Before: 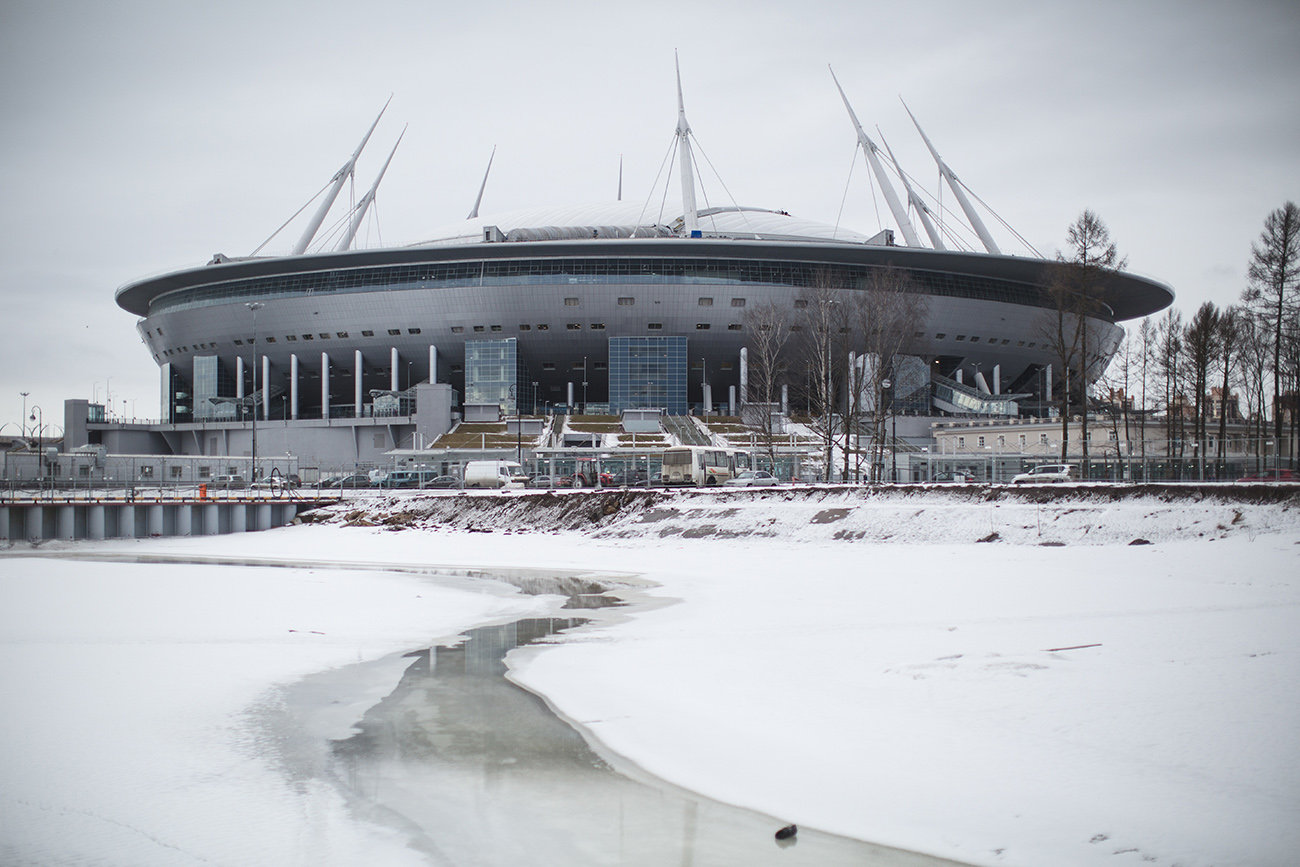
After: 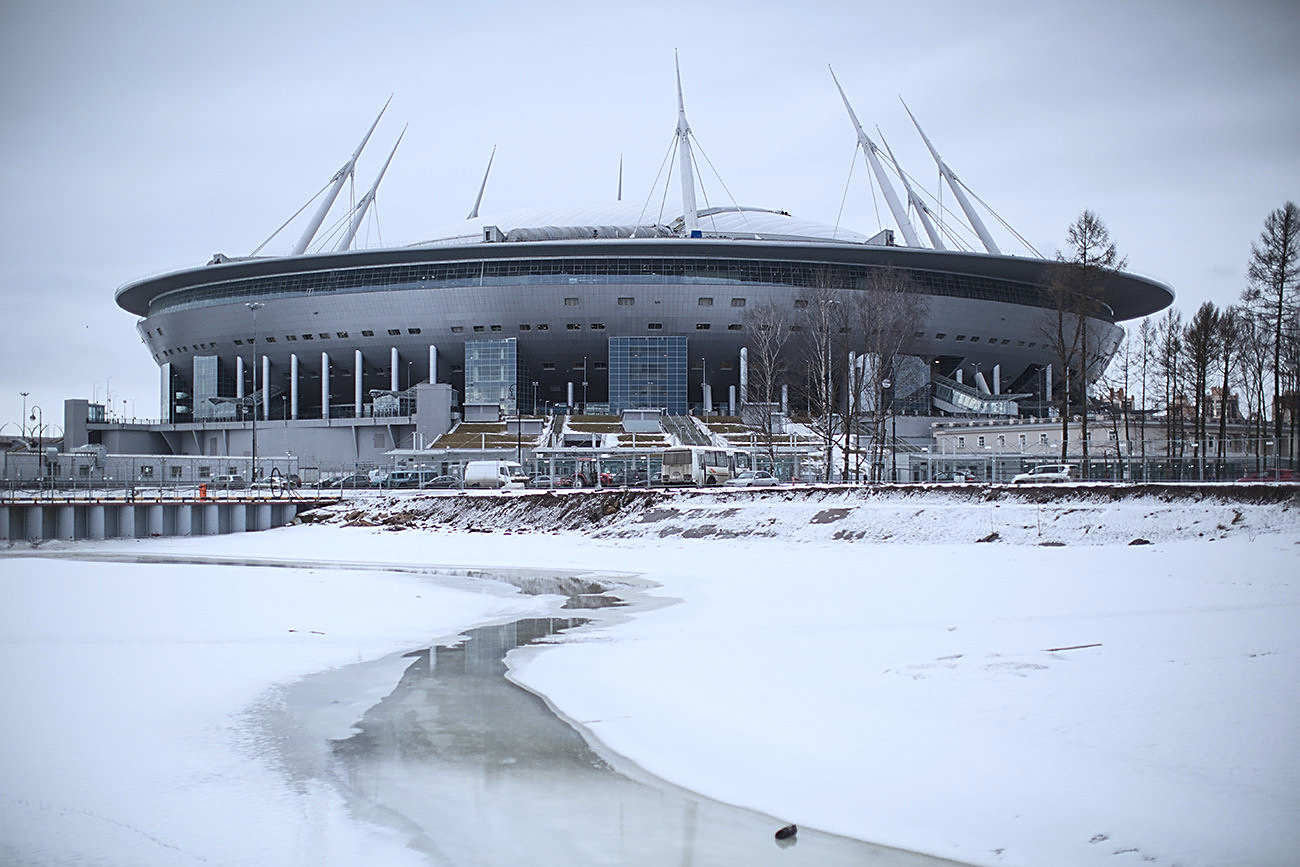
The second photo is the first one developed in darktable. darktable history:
white balance: red 0.954, blue 1.079
sharpen: on, module defaults
